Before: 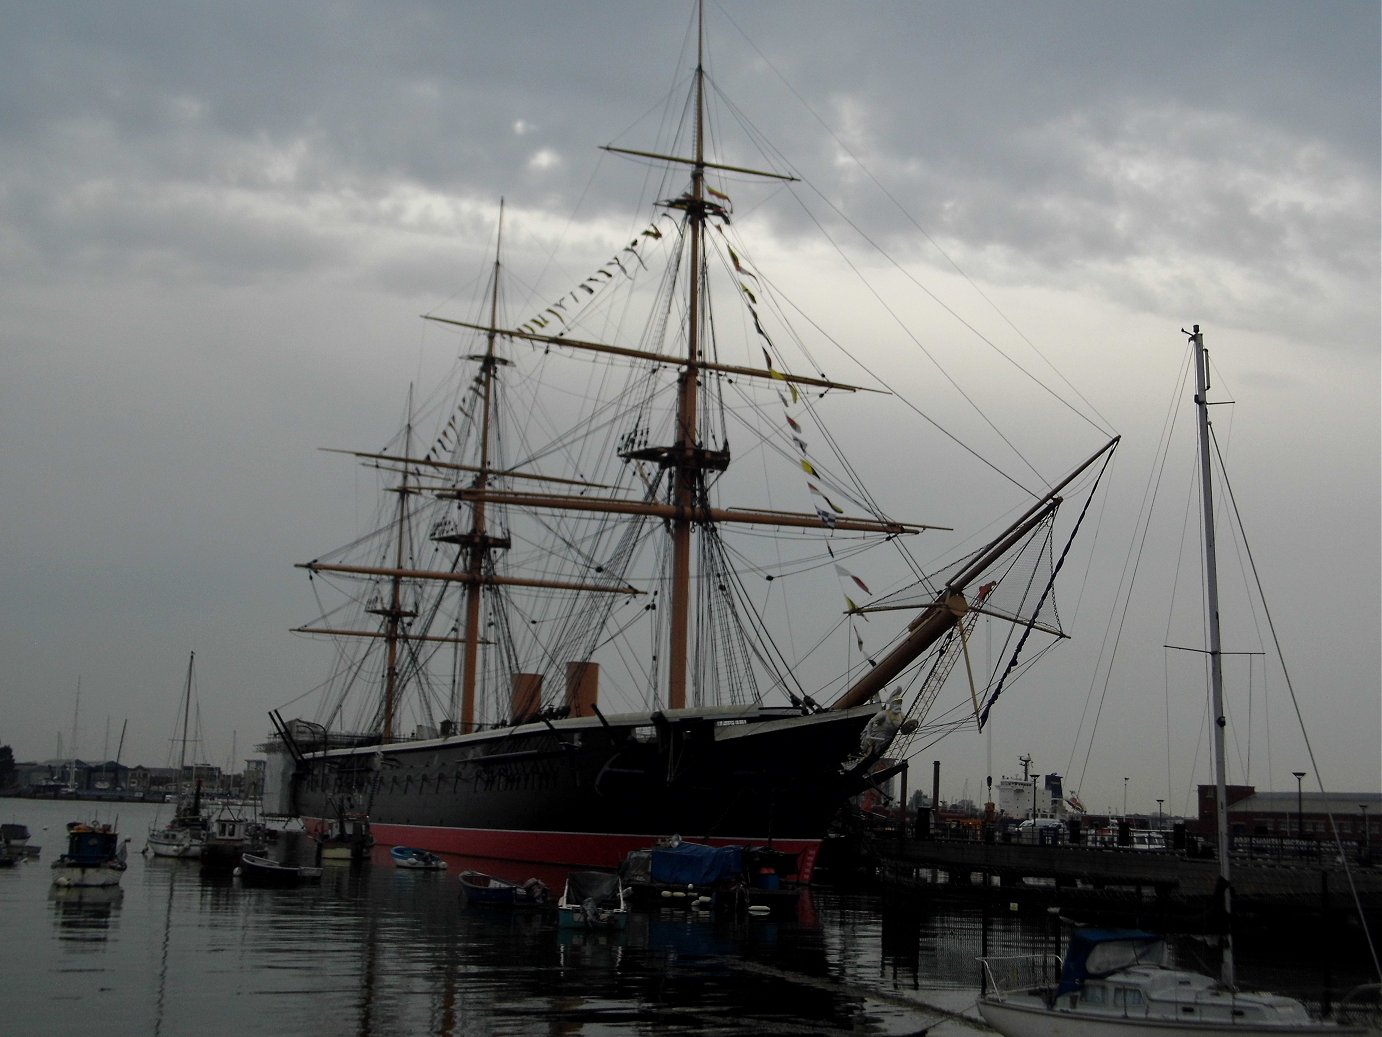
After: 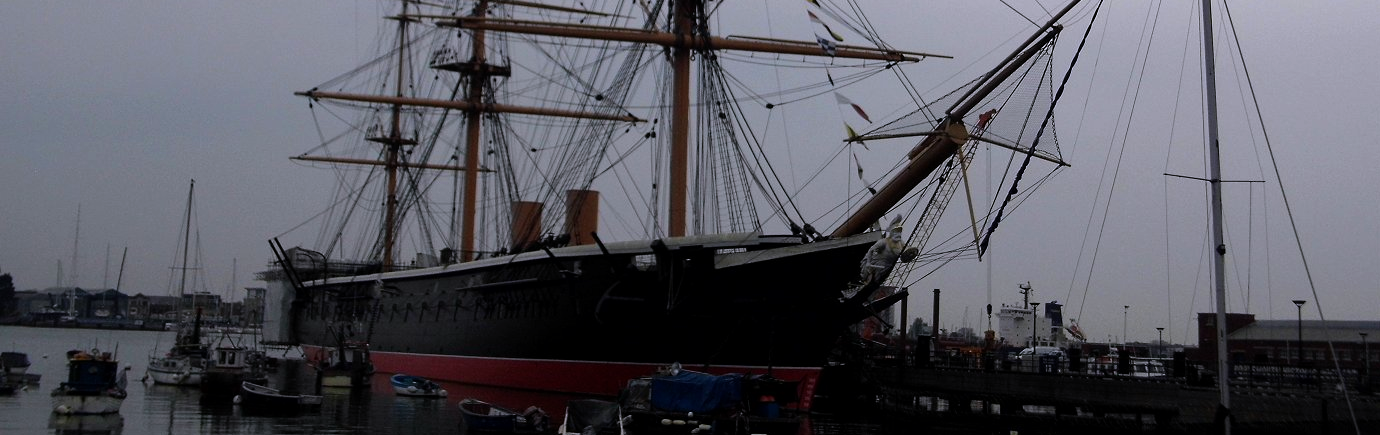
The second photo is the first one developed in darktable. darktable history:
color balance: contrast 10%
crop: top 45.551%, bottom 12.262%
white balance: red 1.004, blue 1.096
